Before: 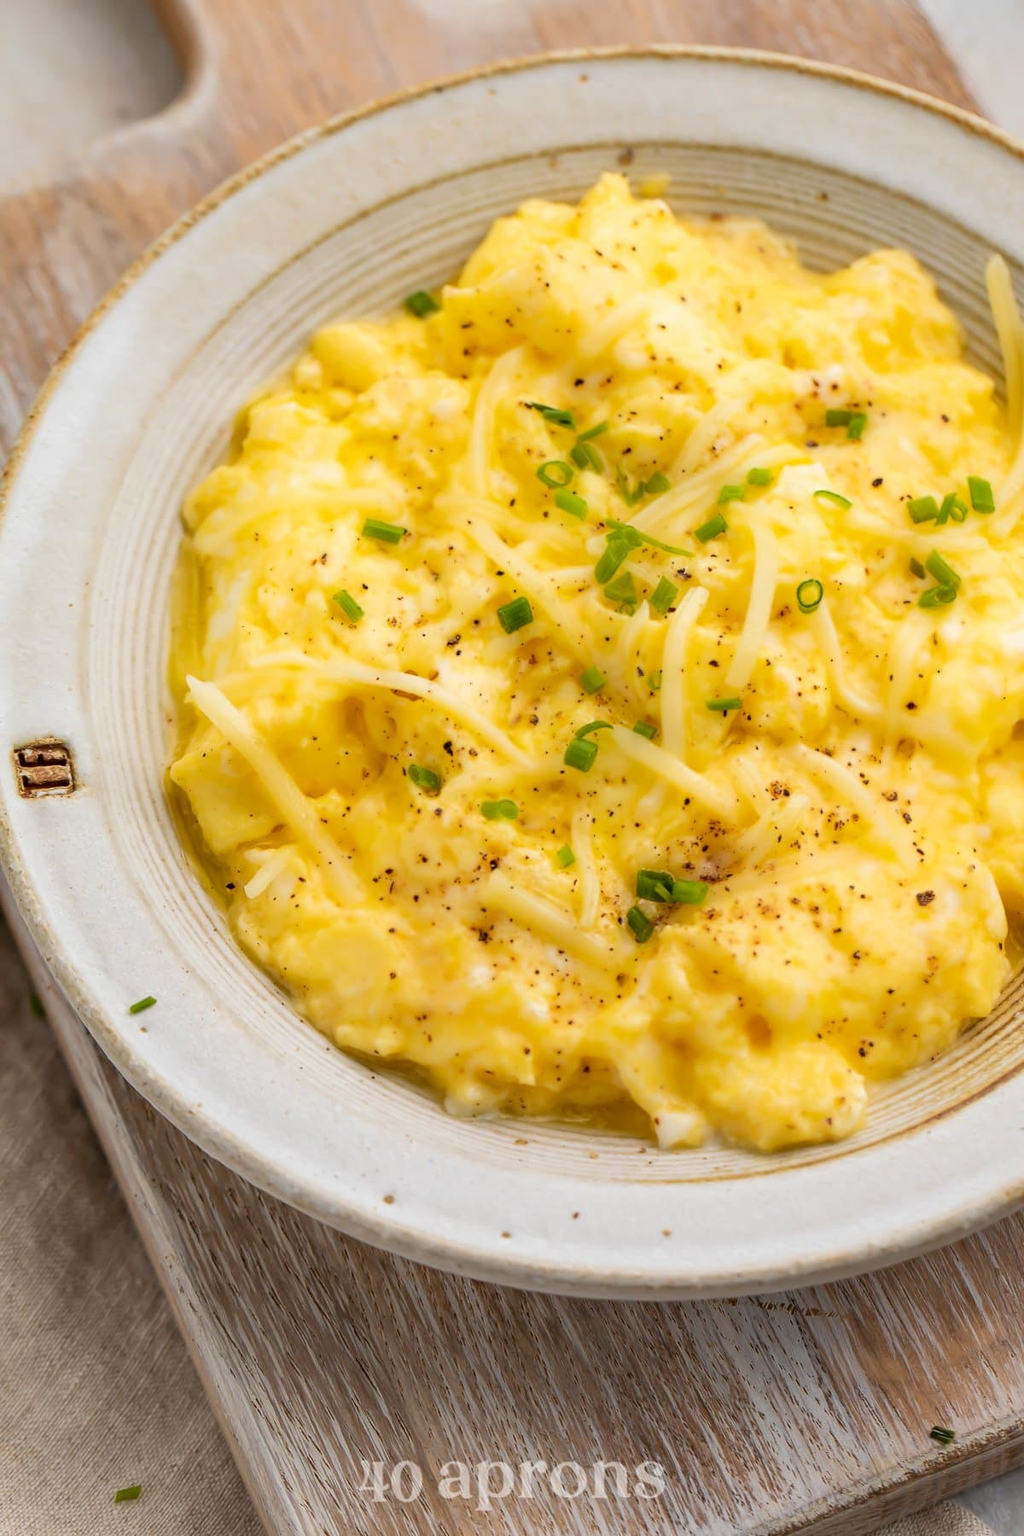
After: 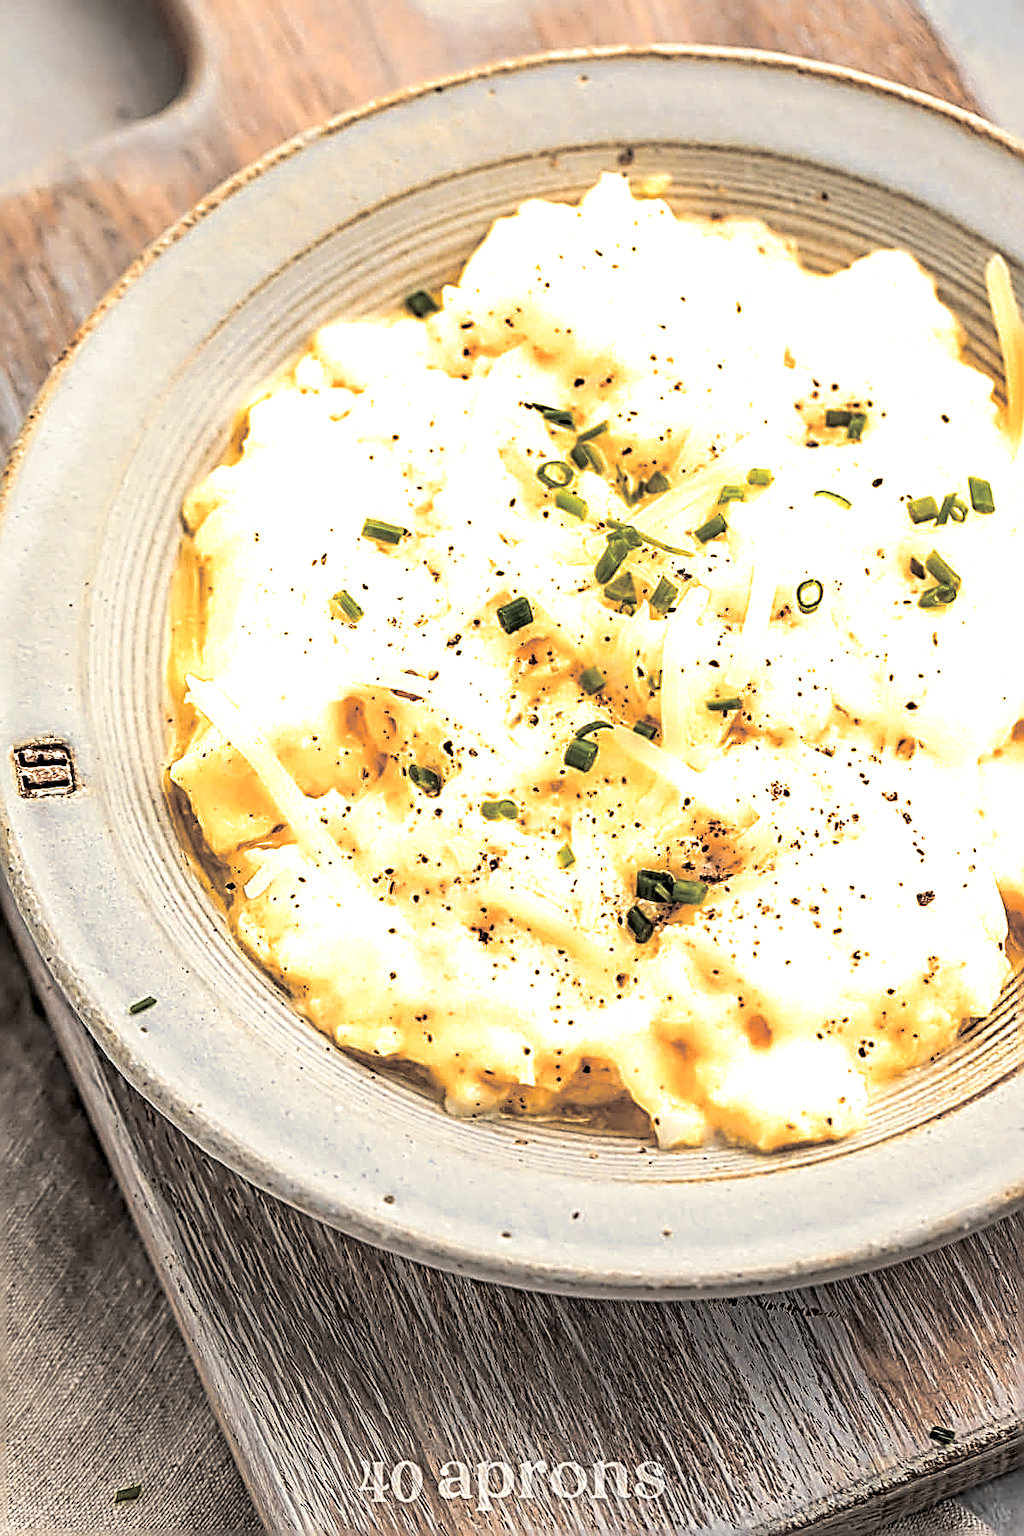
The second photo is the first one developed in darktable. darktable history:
sharpen: radius 3.158, amount 1.731
color zones: curves: ch0 [(0.018, 0.548) (0.197, 0.654) (0.425, 0.447) (0.605, 0.658) (0.732, 0.579)]; ch1 [(0.105, 0.531) (0.224, 0.531) (0.386, 0.39) (0.618, 0.456) (0.732, 0.456) (0.956, 0.421)]; ch2 [(0.039, 0.583) (0.215, 0.465) (0.399, 0.544) (0.465, 0.548) (0.614, 0.447) (0.724, 0.43) (0.882, 0.623) (0.956, 0.632)]
local contrast: detail 150%
split-toning: shadows › hue 43.2°, shadows › saturation 0, highlights › hue 50.4°, highlights › saturation 1
